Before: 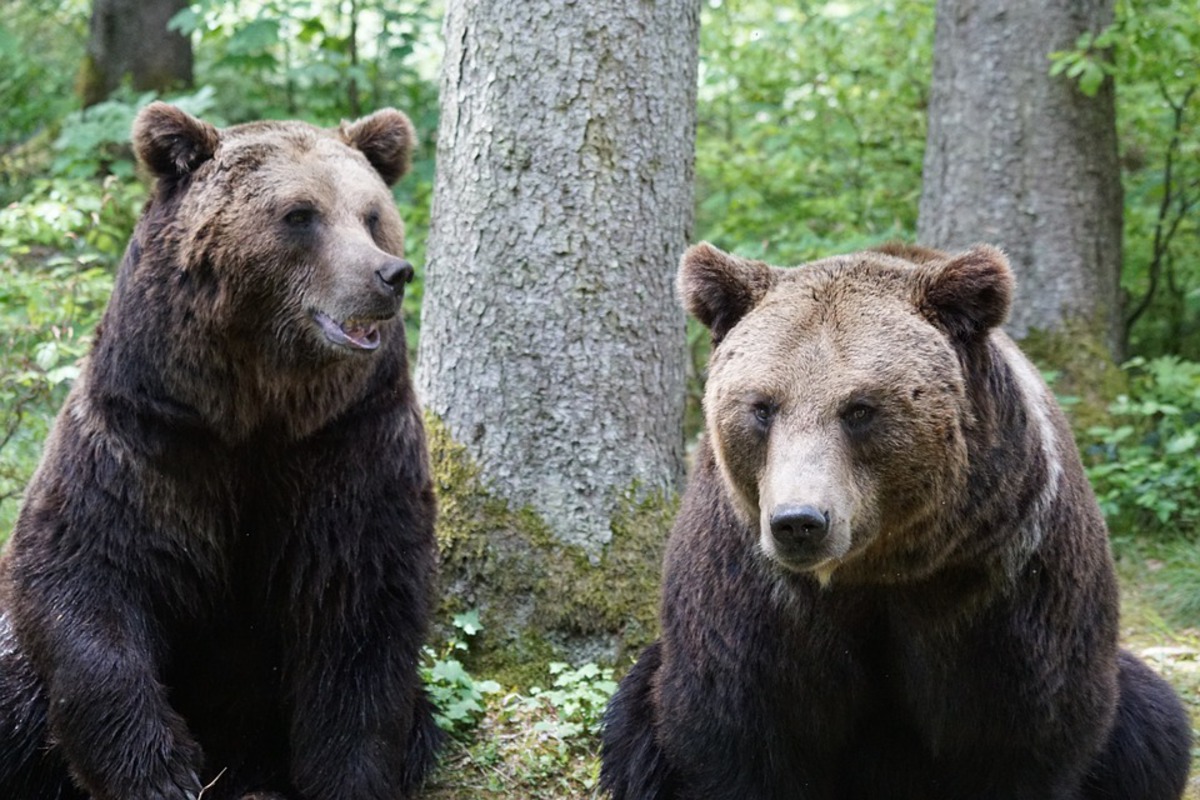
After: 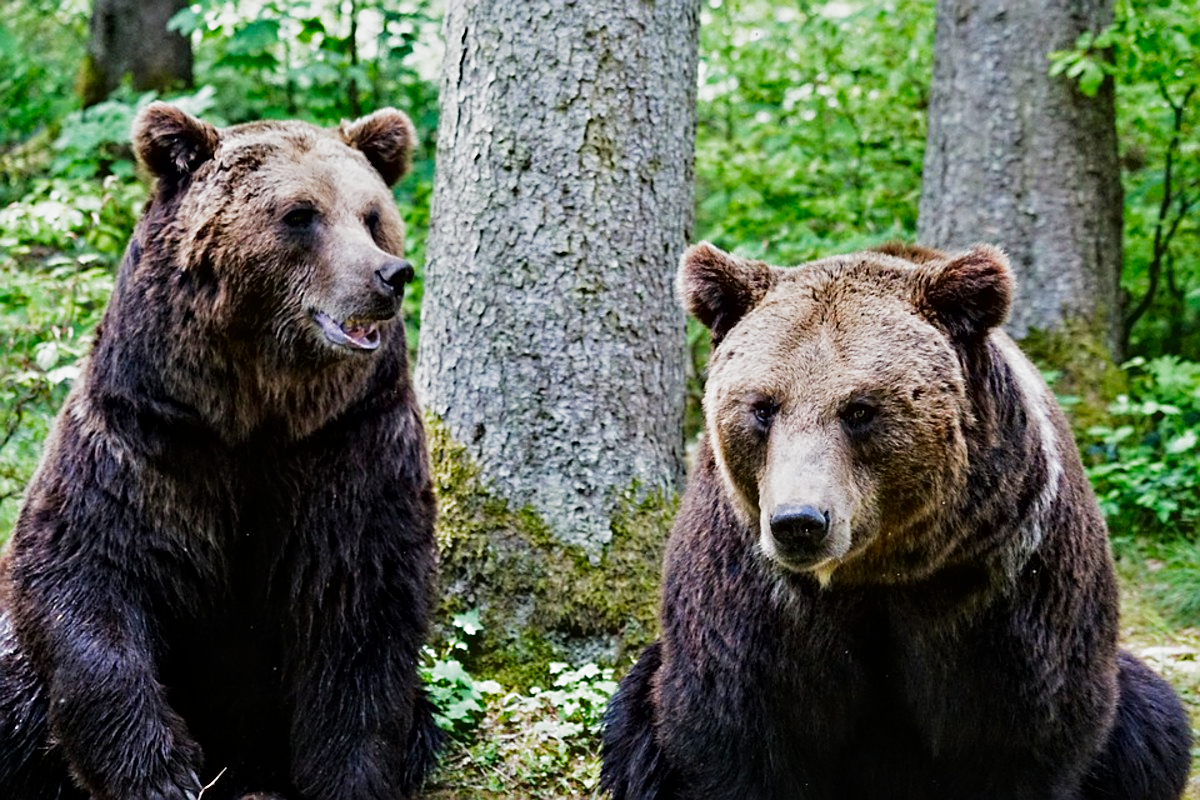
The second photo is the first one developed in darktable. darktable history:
sharpen: on, module defaults
contrast equalizer: y [[0.511, 0.558, 0.631, 0.632, 0.559, 0.512], [0.5 ×6], [0.5 ×6], [0 ×6], [0 ×6]]
filmic rgb: black relative exposure -11.34 EV, white relative exposure 3.26 EV, hardness 6.74, add noise in highlights 0, color science v3 (2019), use custom middle-gray values true, contrast in highlights soft
color correction: highlights b* -0.031, saturation 1.77
